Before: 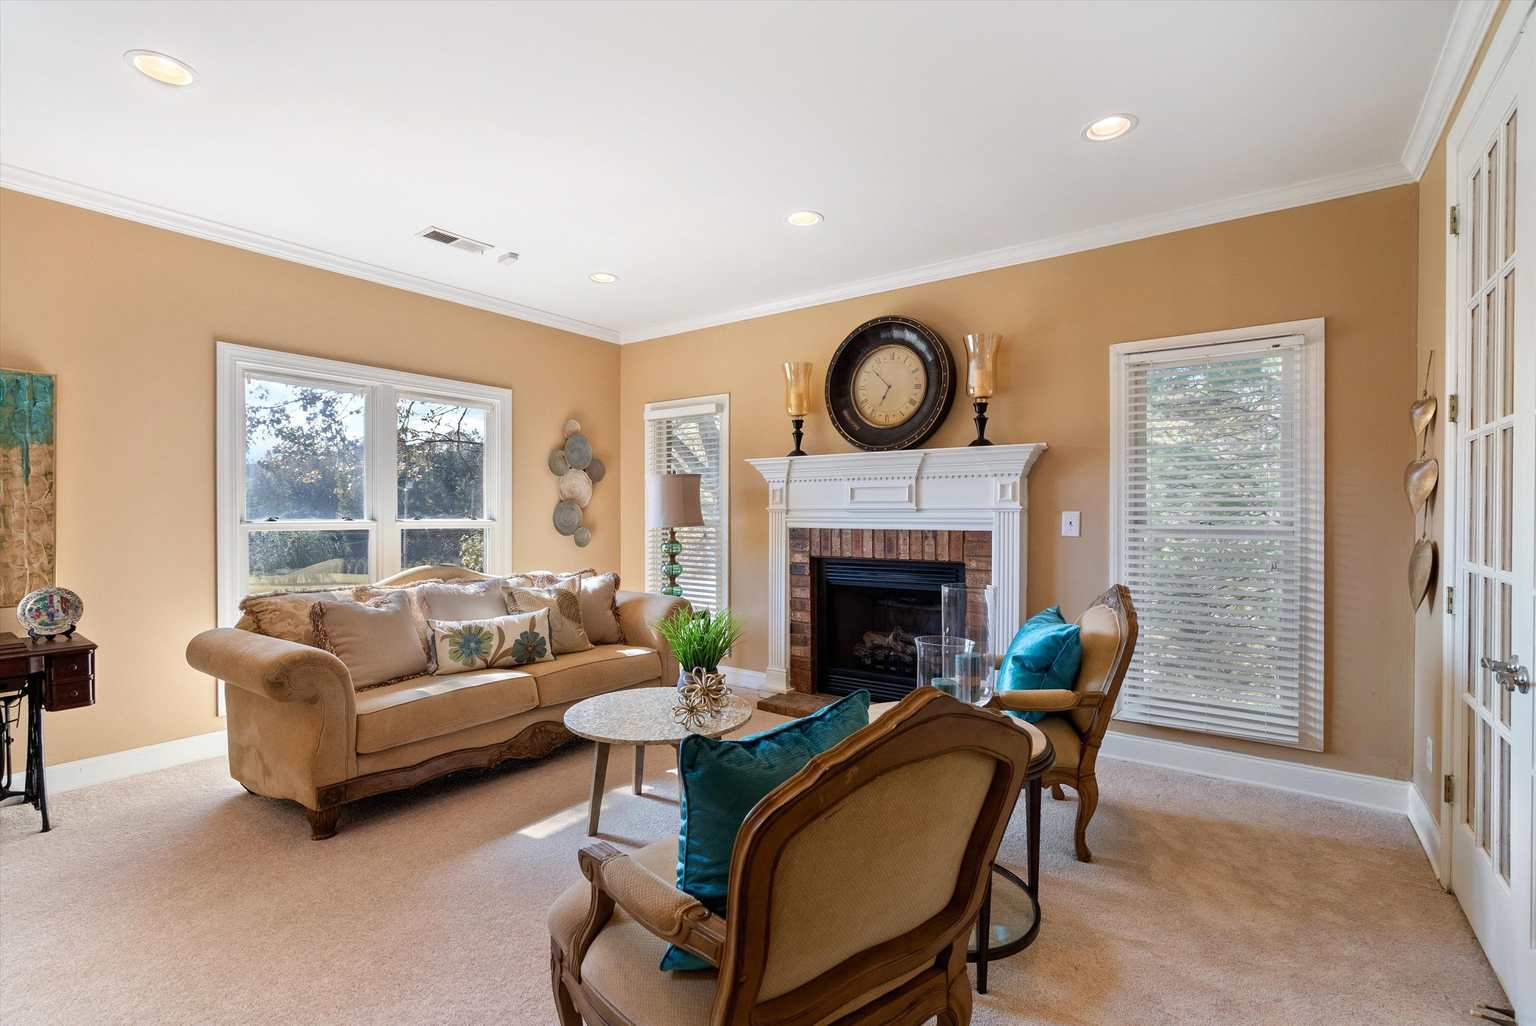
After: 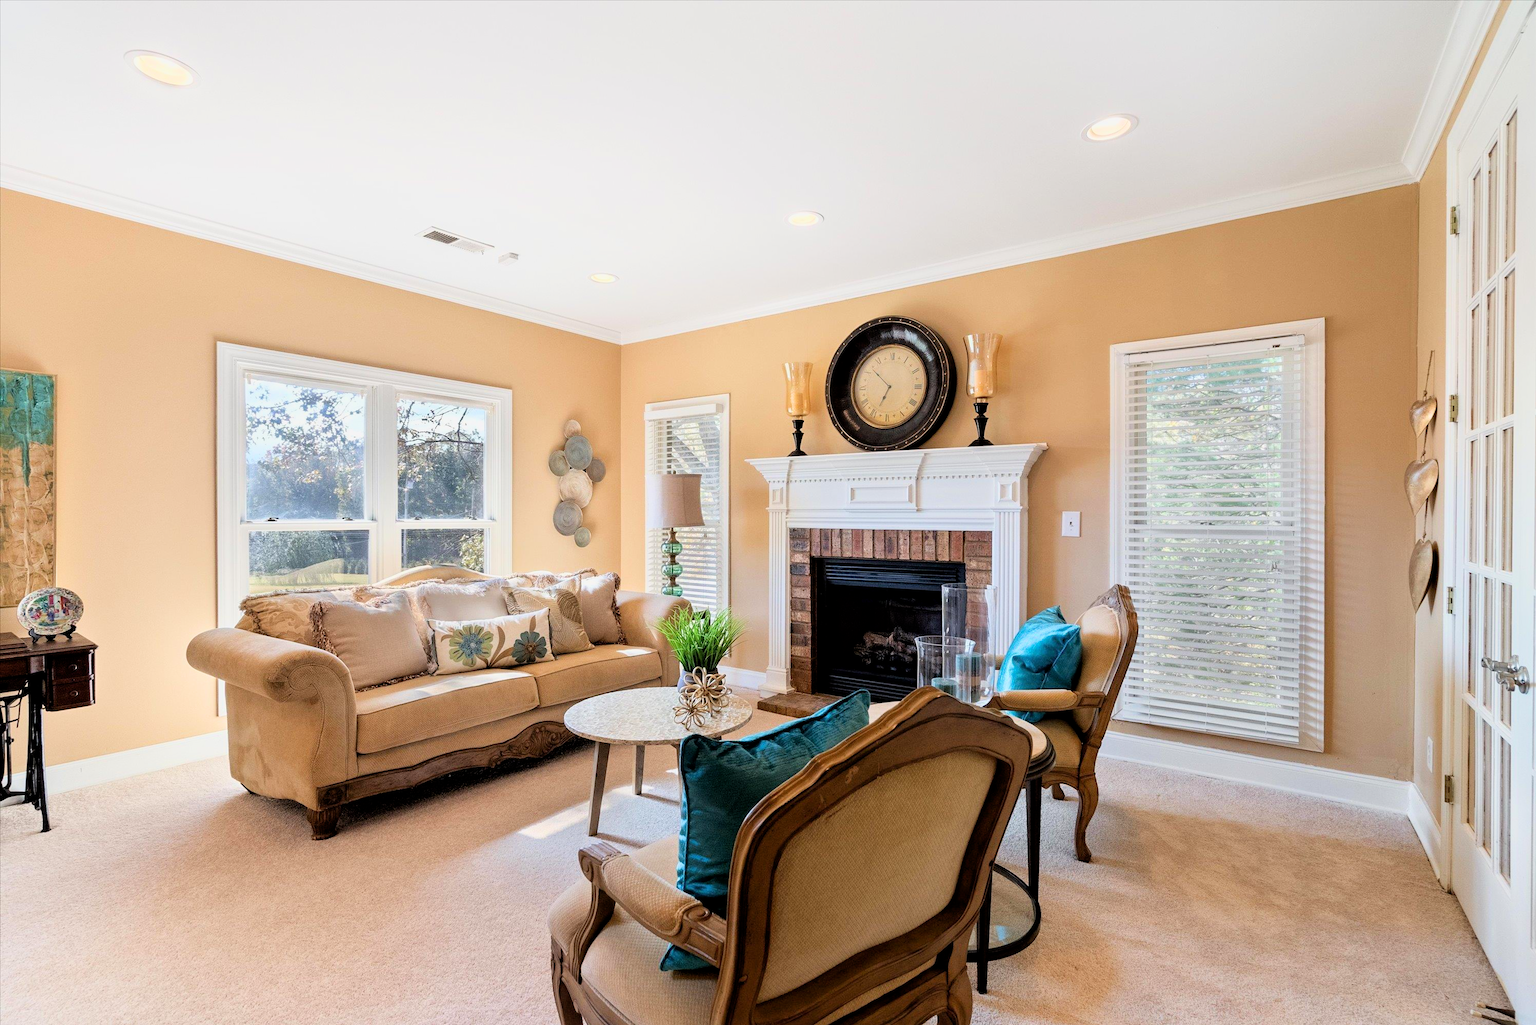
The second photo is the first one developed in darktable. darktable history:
exposure: black level correction 0, exposure 0.692 EV, compensate exposure bias true, compensate highlight preservation false
filmic rgb: black relative exposure -7.72 EV, white relative exposure 4.37 EV, target black luminance 0%, hardness 3.76, latitude 50.52%, contrast 1.069, highlights saturation mix 9.69%, shadows ↔ highlights balance -0.261%, color science v6 (2022)
